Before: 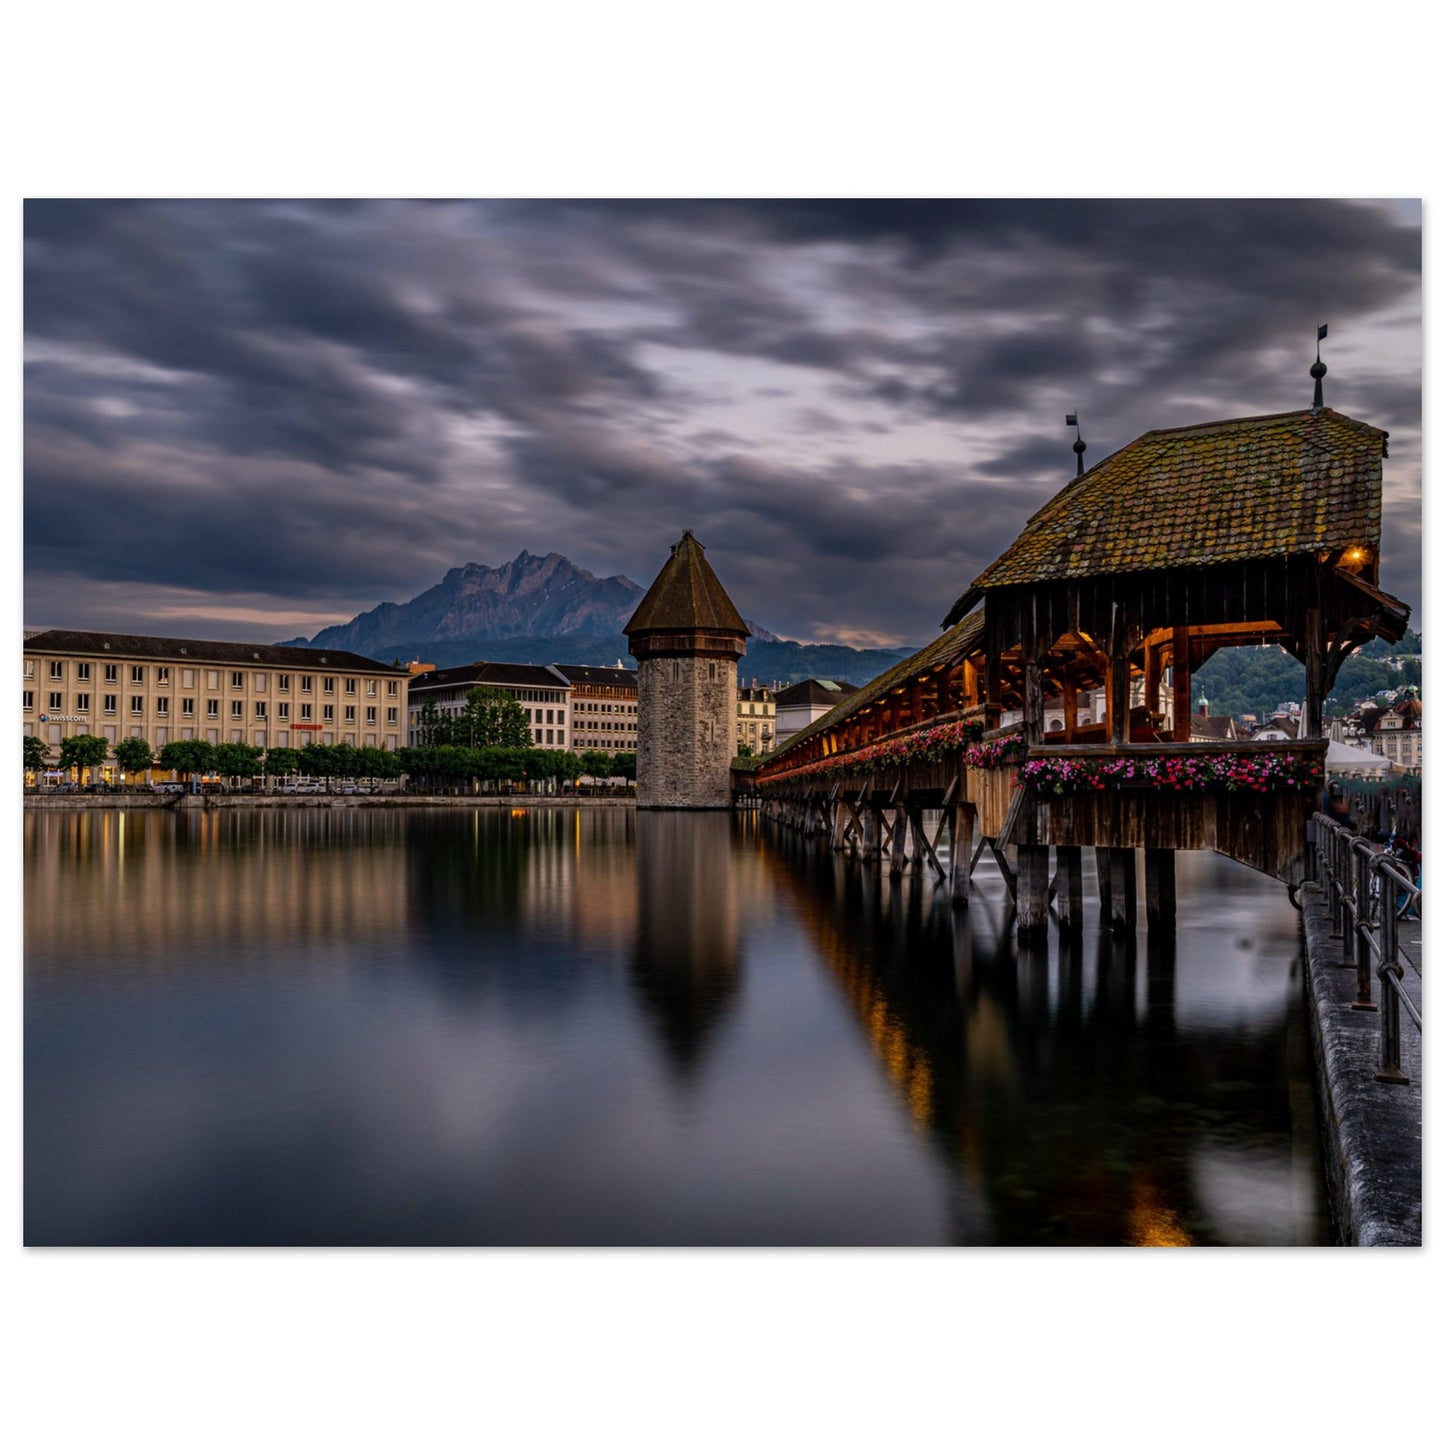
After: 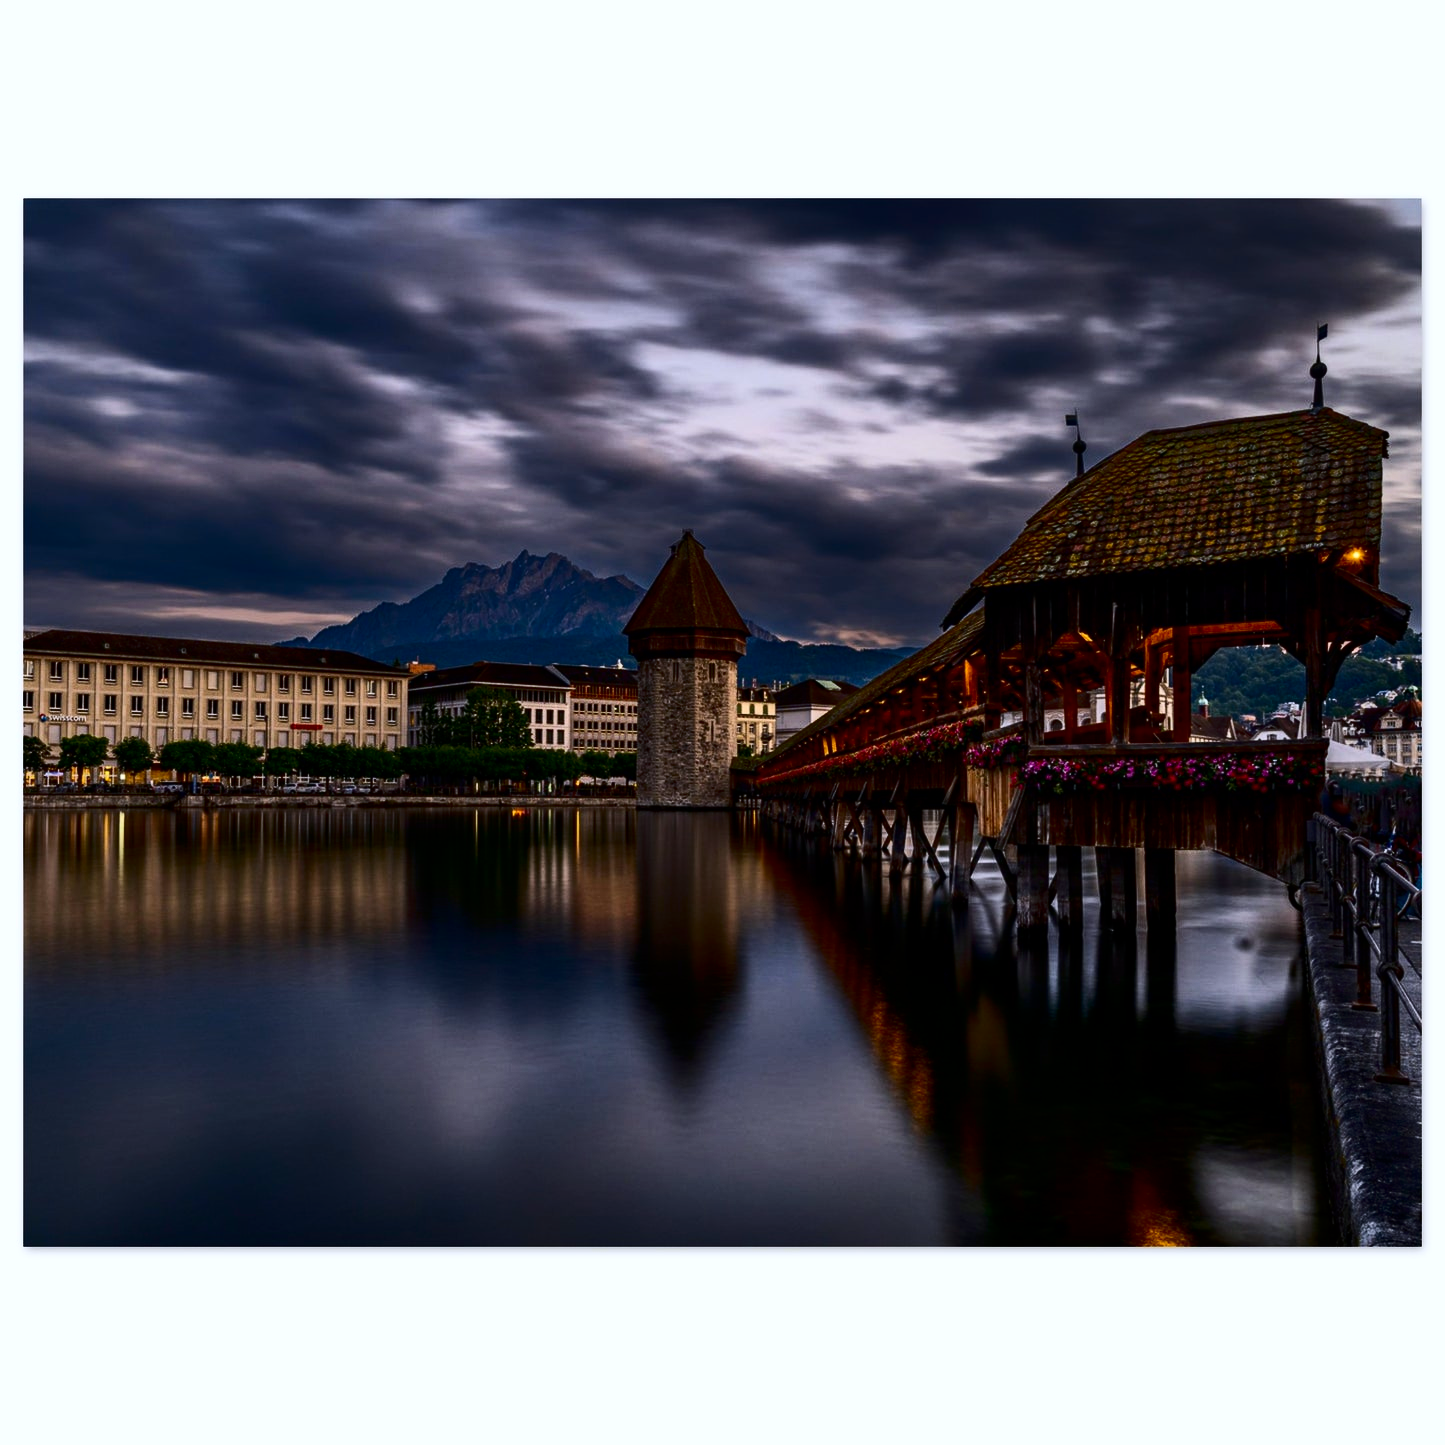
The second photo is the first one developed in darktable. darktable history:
contrast brightness saturation: contrast 0.32, brightness -0.08, saturation 0.17
white balance: red 0.976, blue 1.04
